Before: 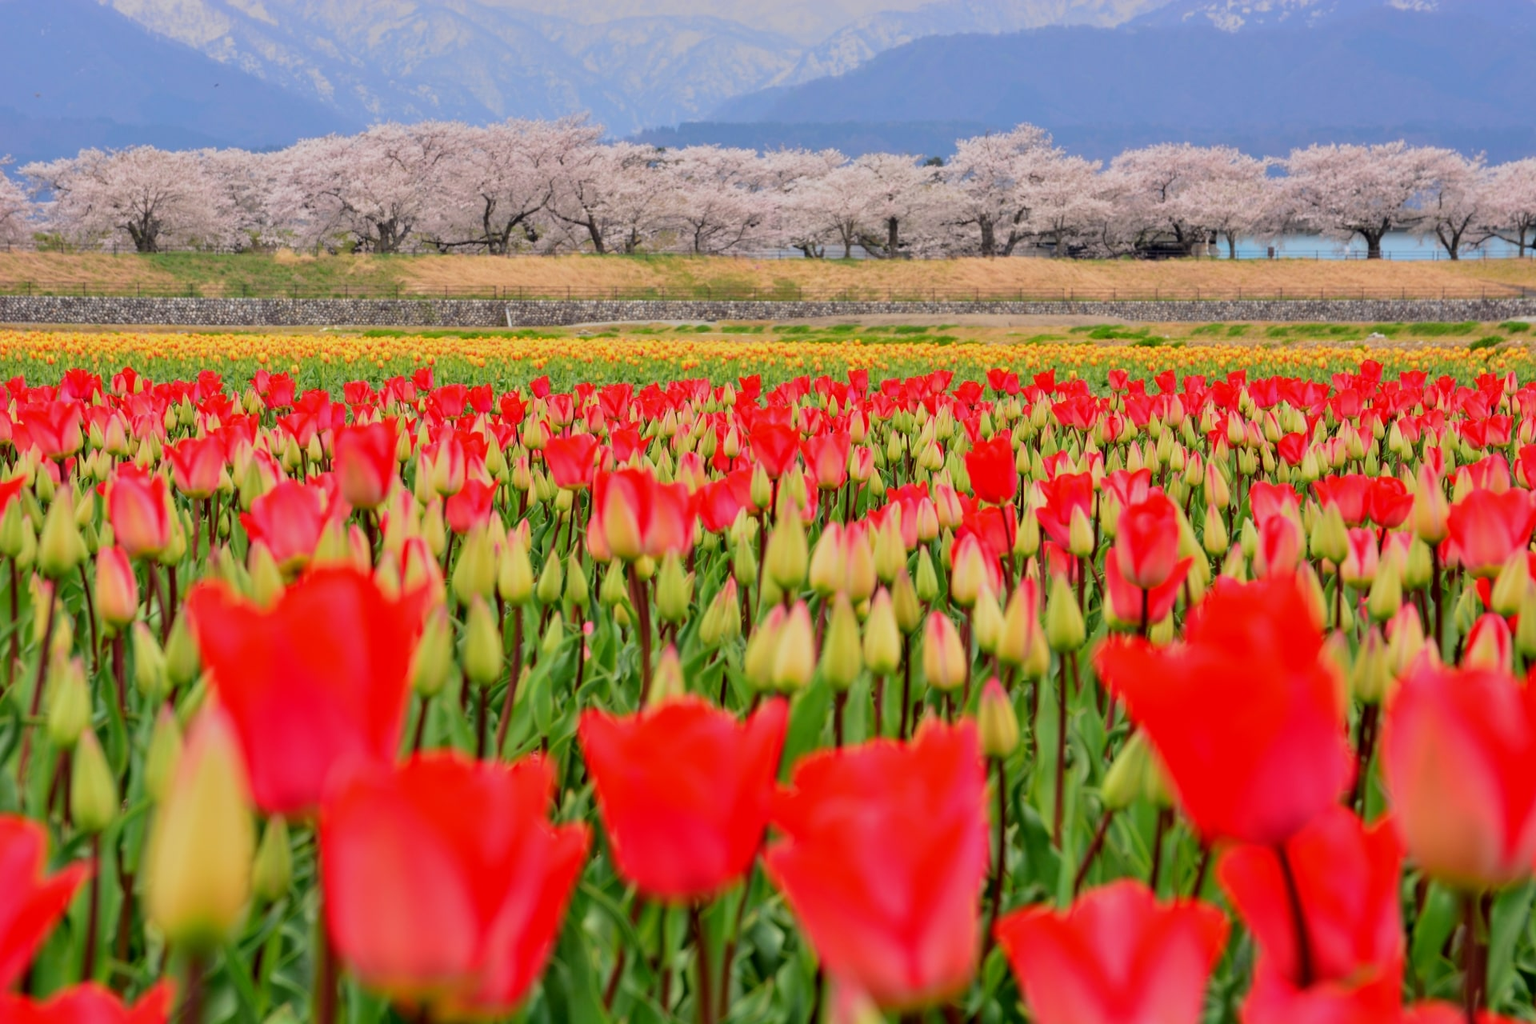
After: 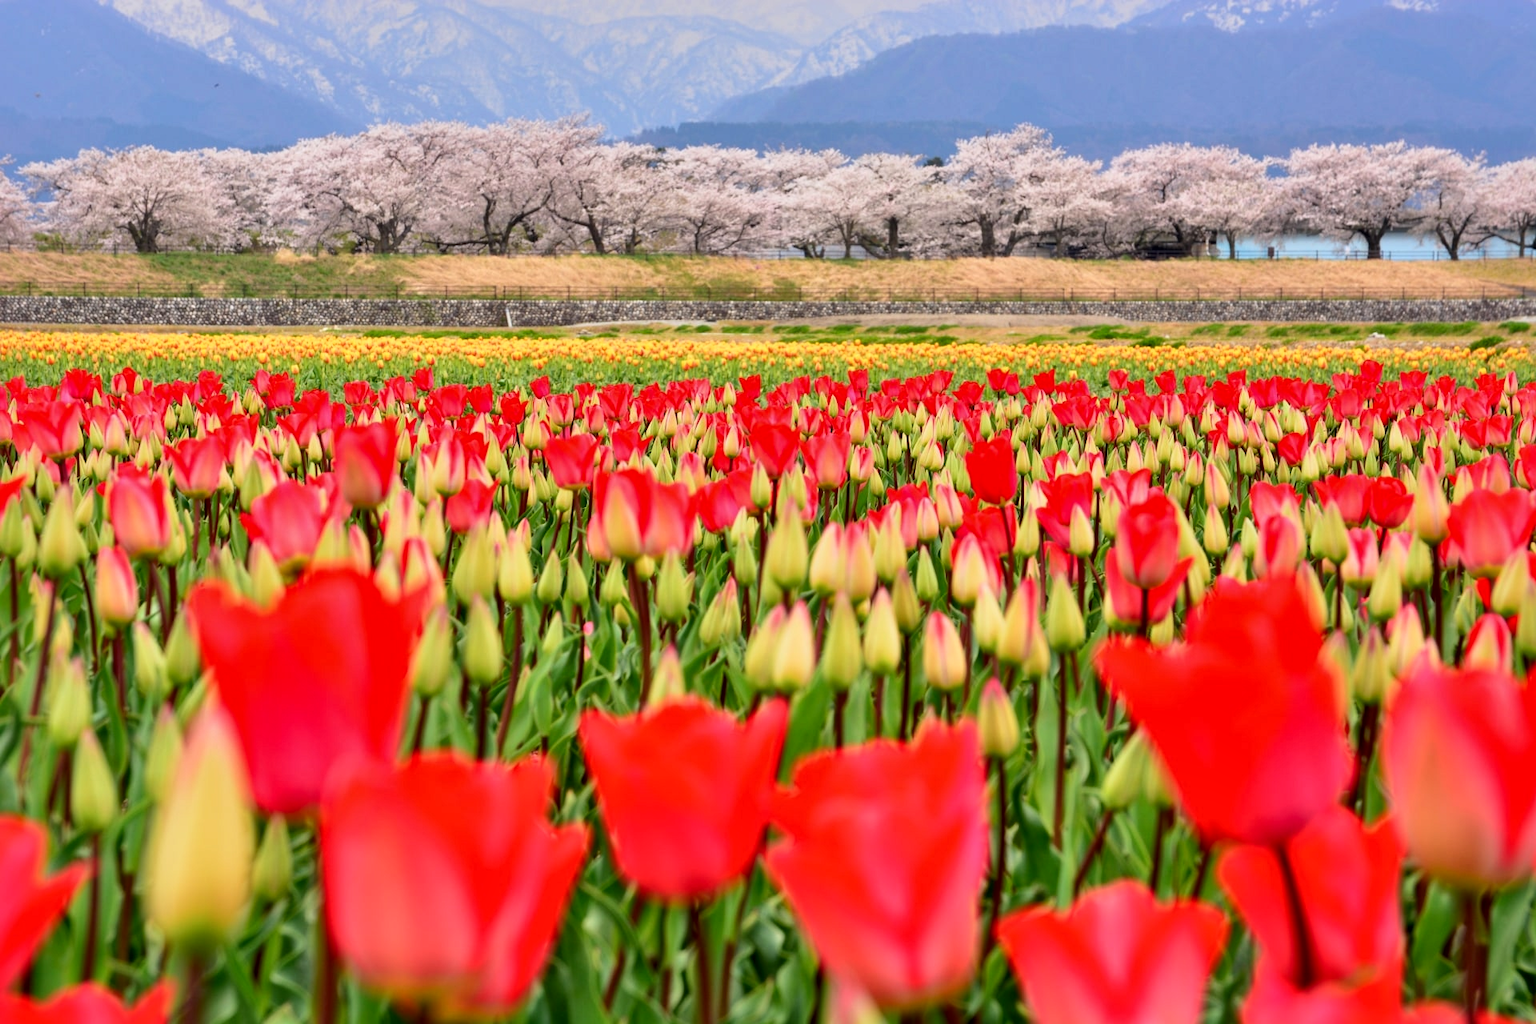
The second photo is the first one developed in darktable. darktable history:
exposure: exposure 0.2 EV, compensate highlight preservation false
local contrast: mode bilateral grid, contrast 20, coarseness 100, detail 150%, midtone range 0.2
